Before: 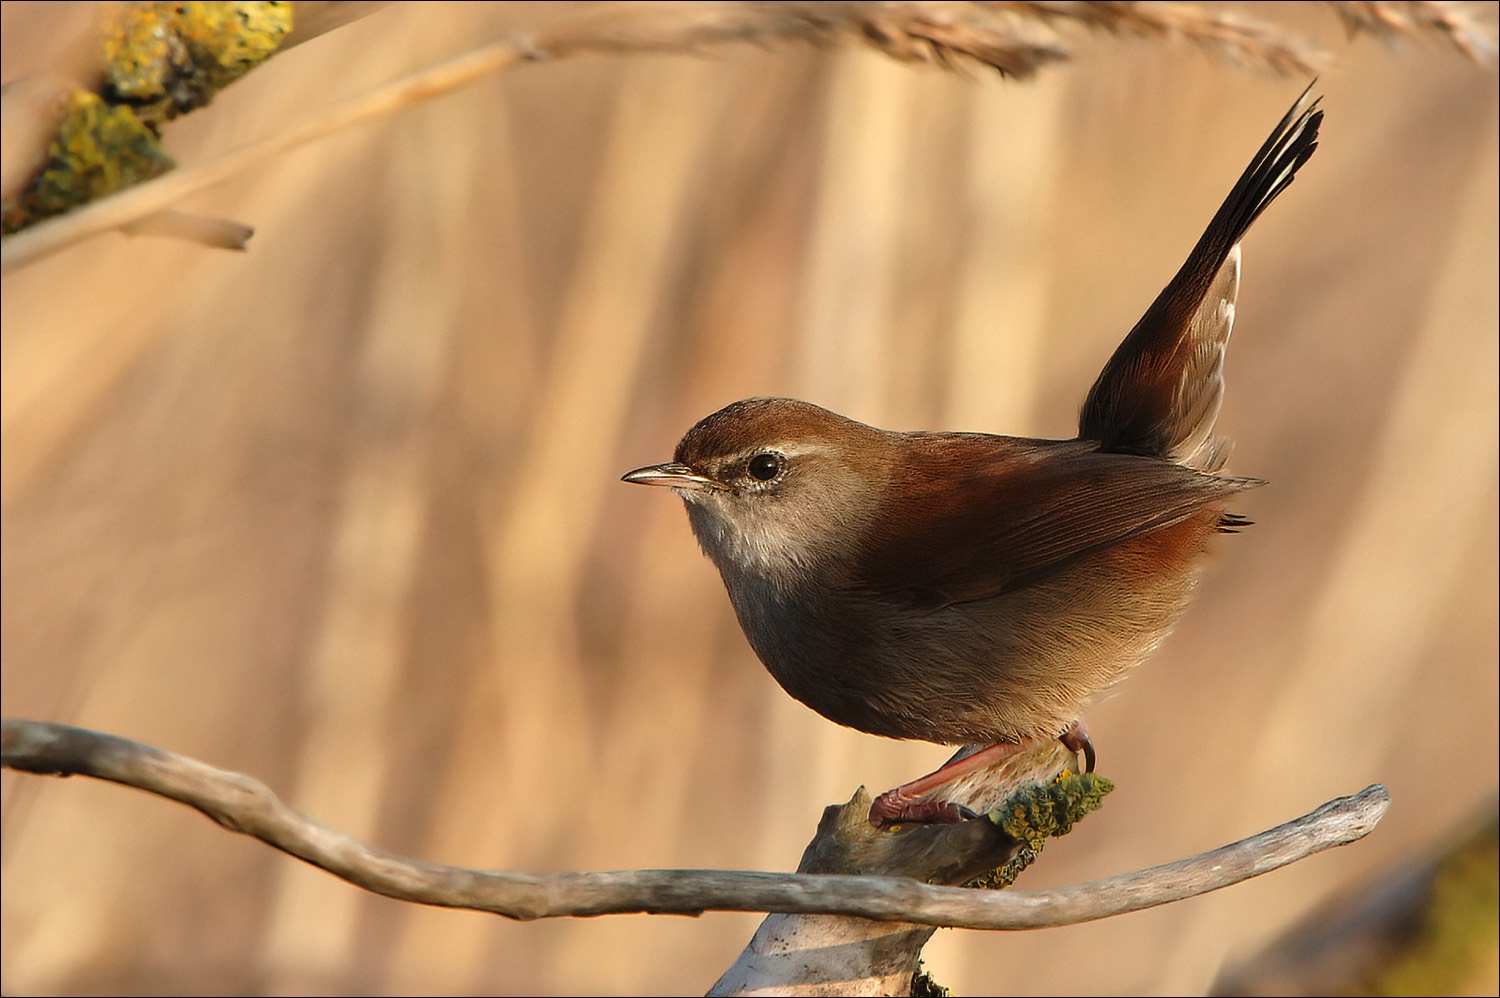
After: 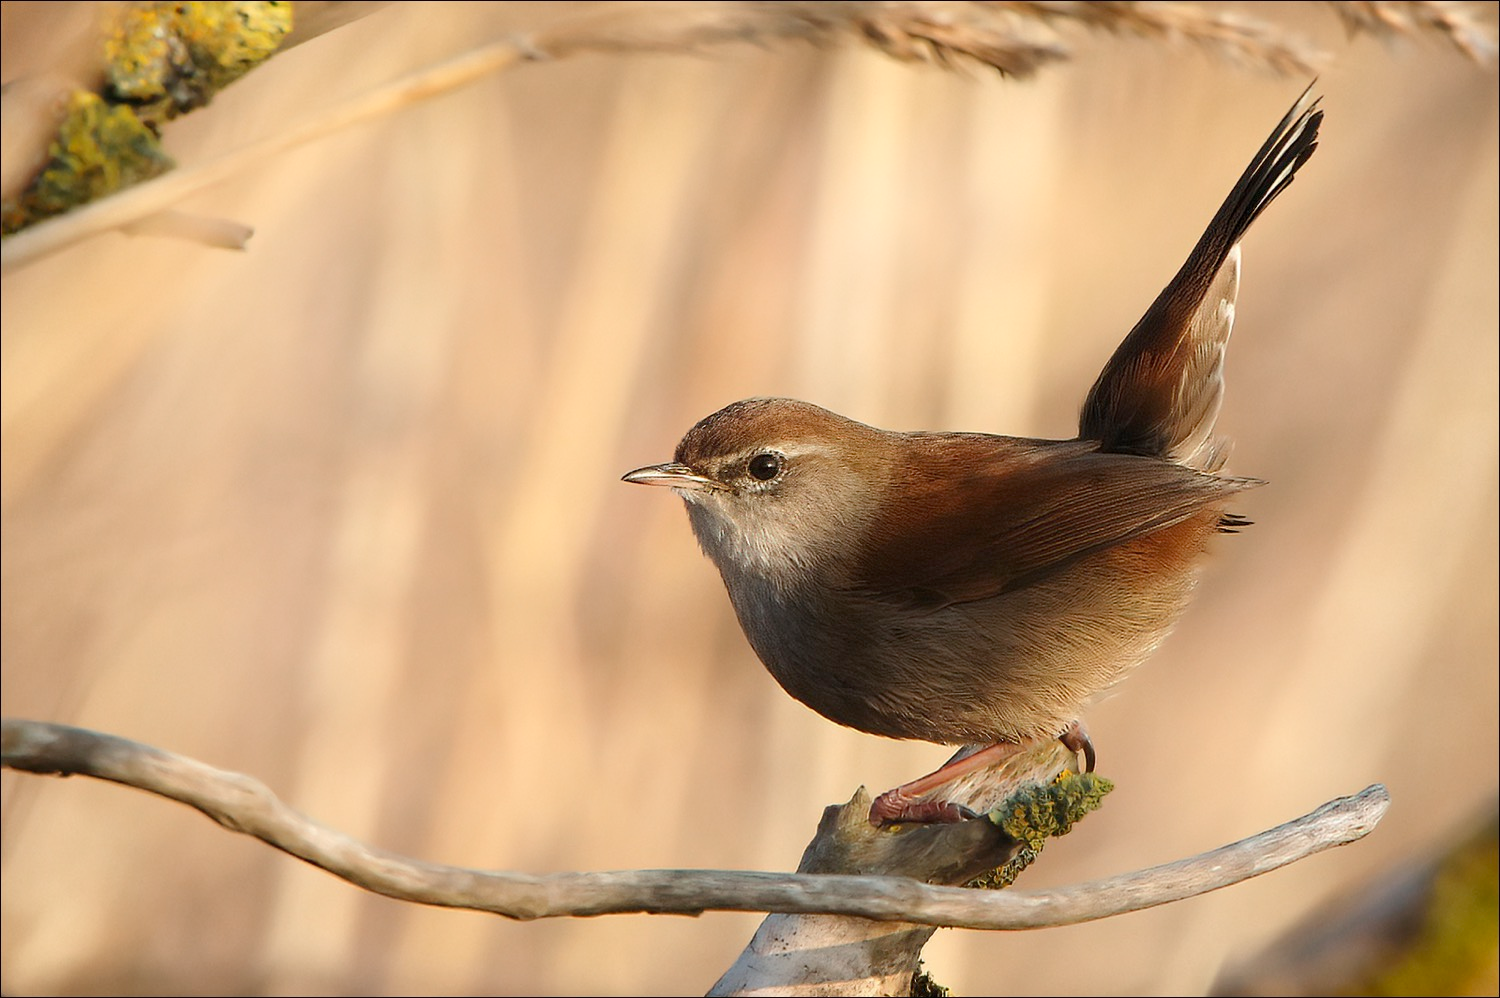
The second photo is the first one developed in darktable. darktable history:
shadows and highlights: shadows -52.89, highlights 84.6, soften with gaussian
